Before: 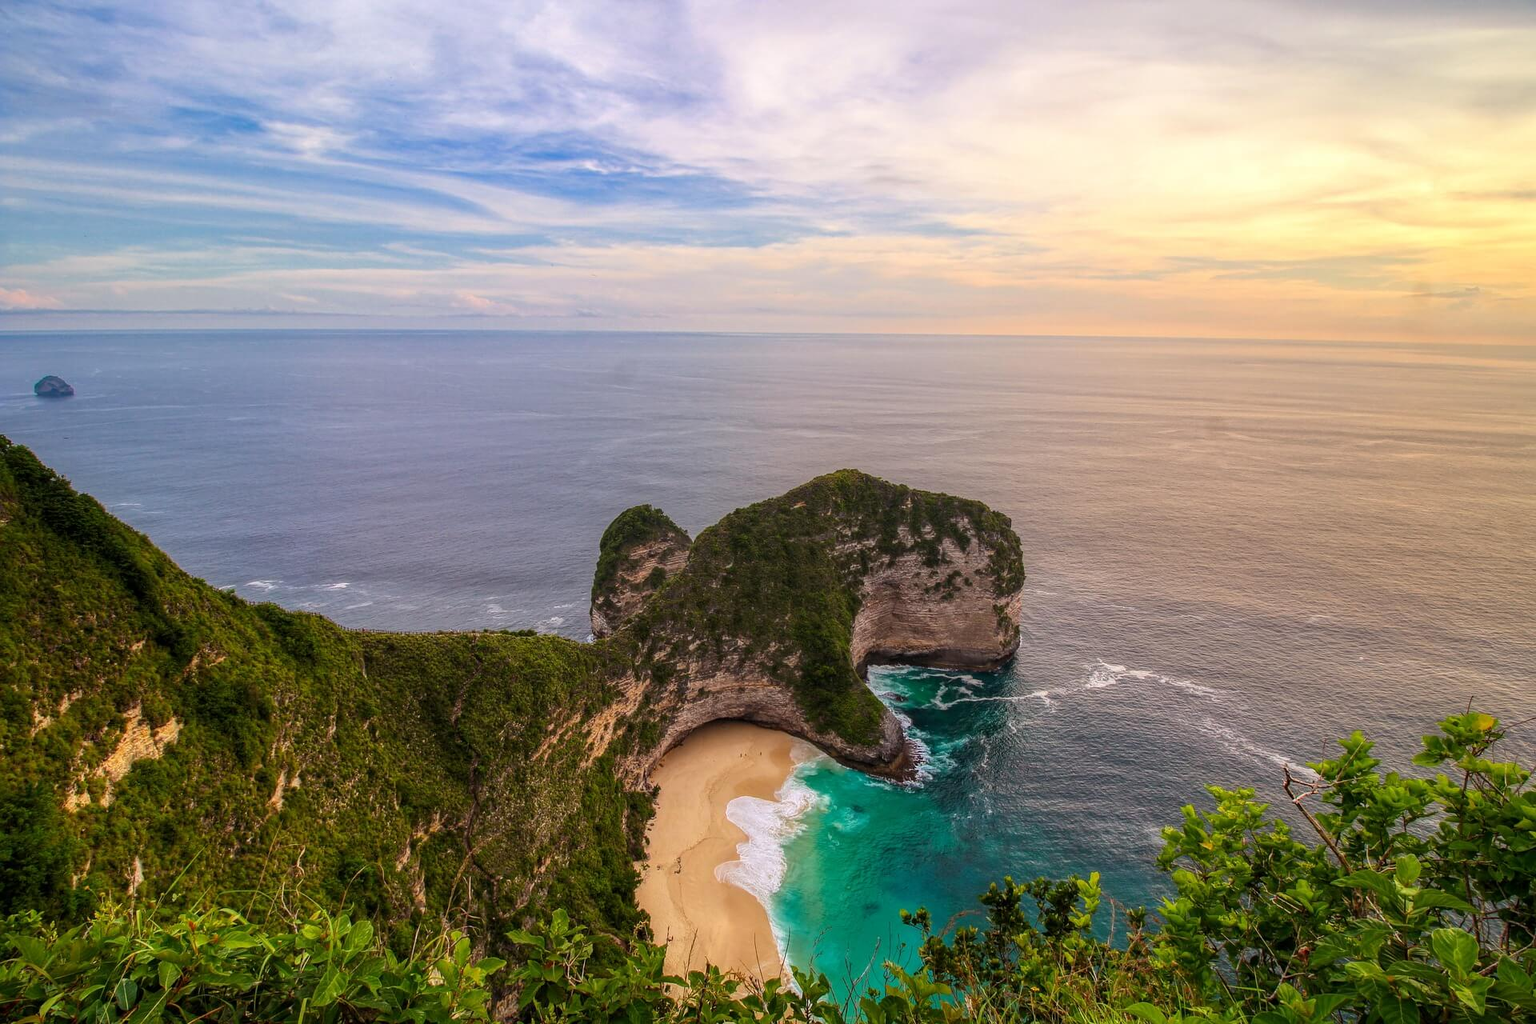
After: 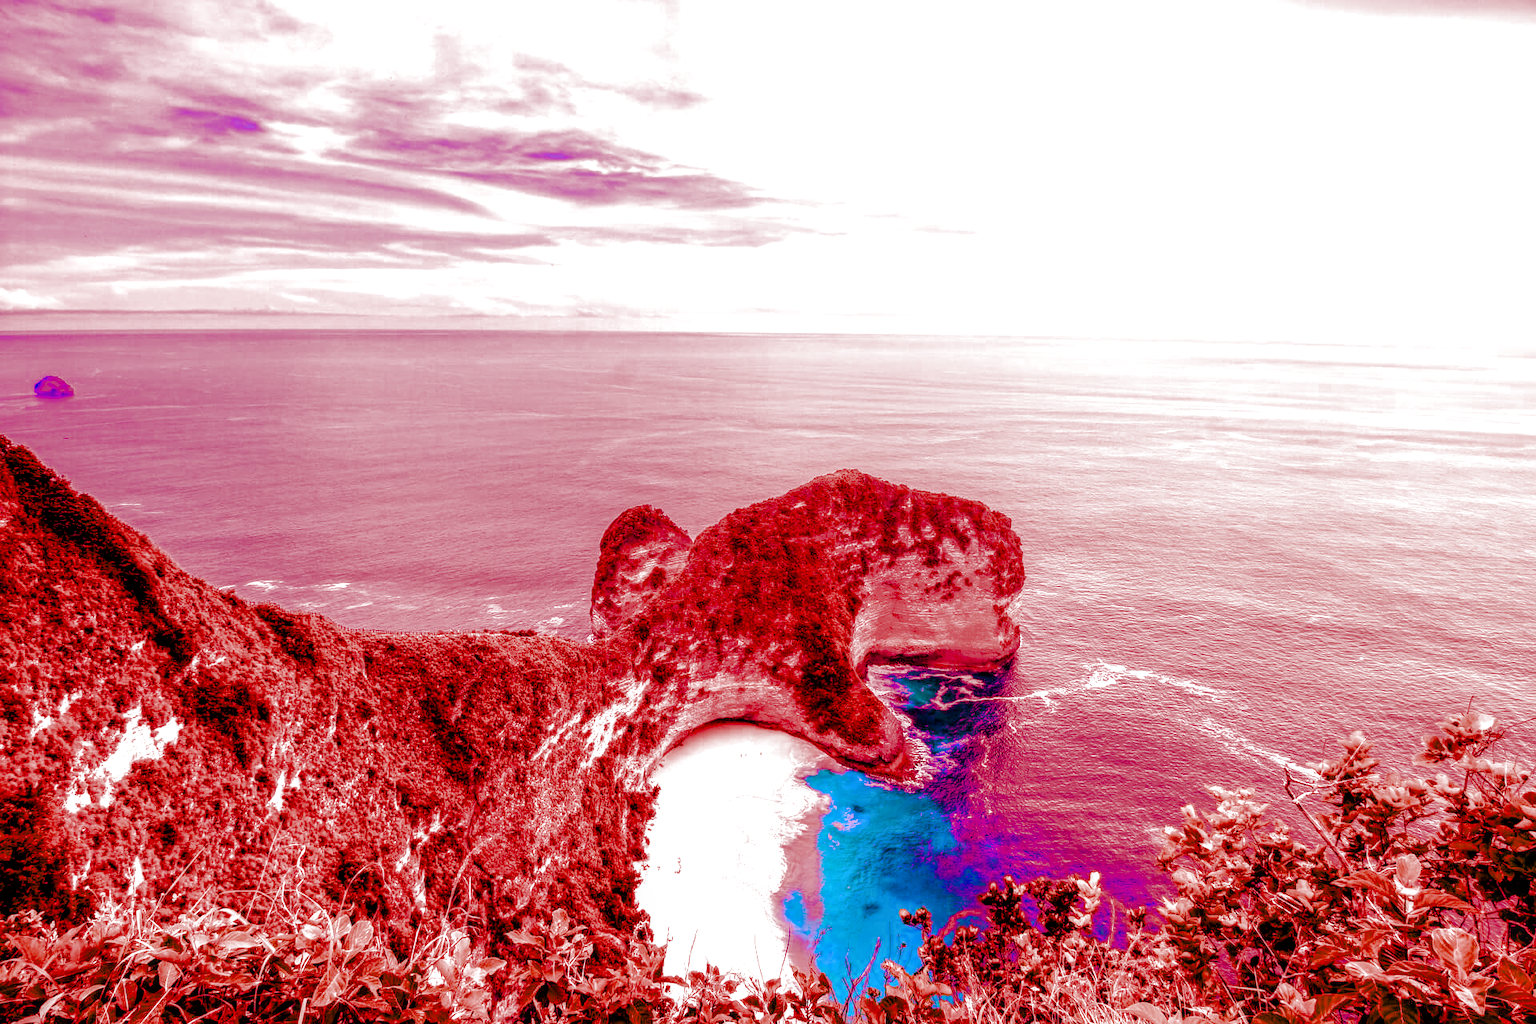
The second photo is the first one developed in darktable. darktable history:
local contrast: on, module defaults
color zones: curves: ch0 [(0.11, 0.396) (0.195, 0.36) (0.25, 0.5) (0.303, 0.412) (0.357, 0.544) (0.75, 0.5) (0.967, 0.328)]; ch1 [(0, 0.468) (0.112, 0.512) (0.202, 0.6) (0.25, 0.5) (0.307, 0.352) (0.357, 0.544) (0.75, 0.5) (0.963, 0.524)]
filmic rgb: black relative exposure -5 EV, hardness 2.88, contrast 1.4, highlights saturation mix -30%
color balance rgb: linear chroma grading › shadows 10%, linear chroma grading › highlights 10%, linear chroma grading › global chroma 15%, linear chroma grading › mid-tones 15%, perceptual saturation grading › global saturation 40%, perceptual saturation grading › highlights -25%, perceptual saturation grading › mid-tones 35%, perceptual saturation grading › shadows 35%, perceptual brilliance grading › global brilliance 11.29%, global vibrance 11.29%
white balance: red 4.26, blue 1.802
